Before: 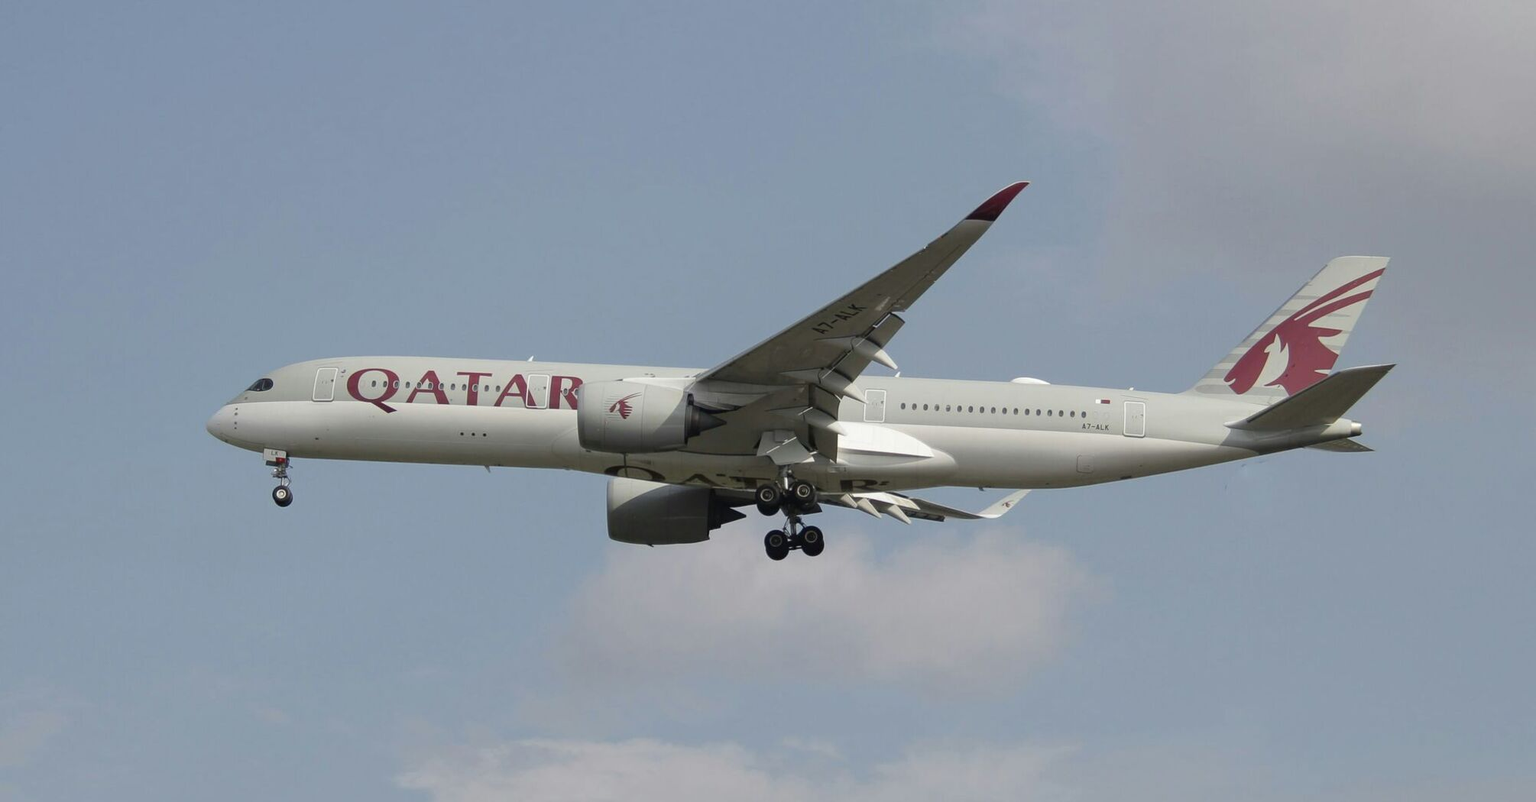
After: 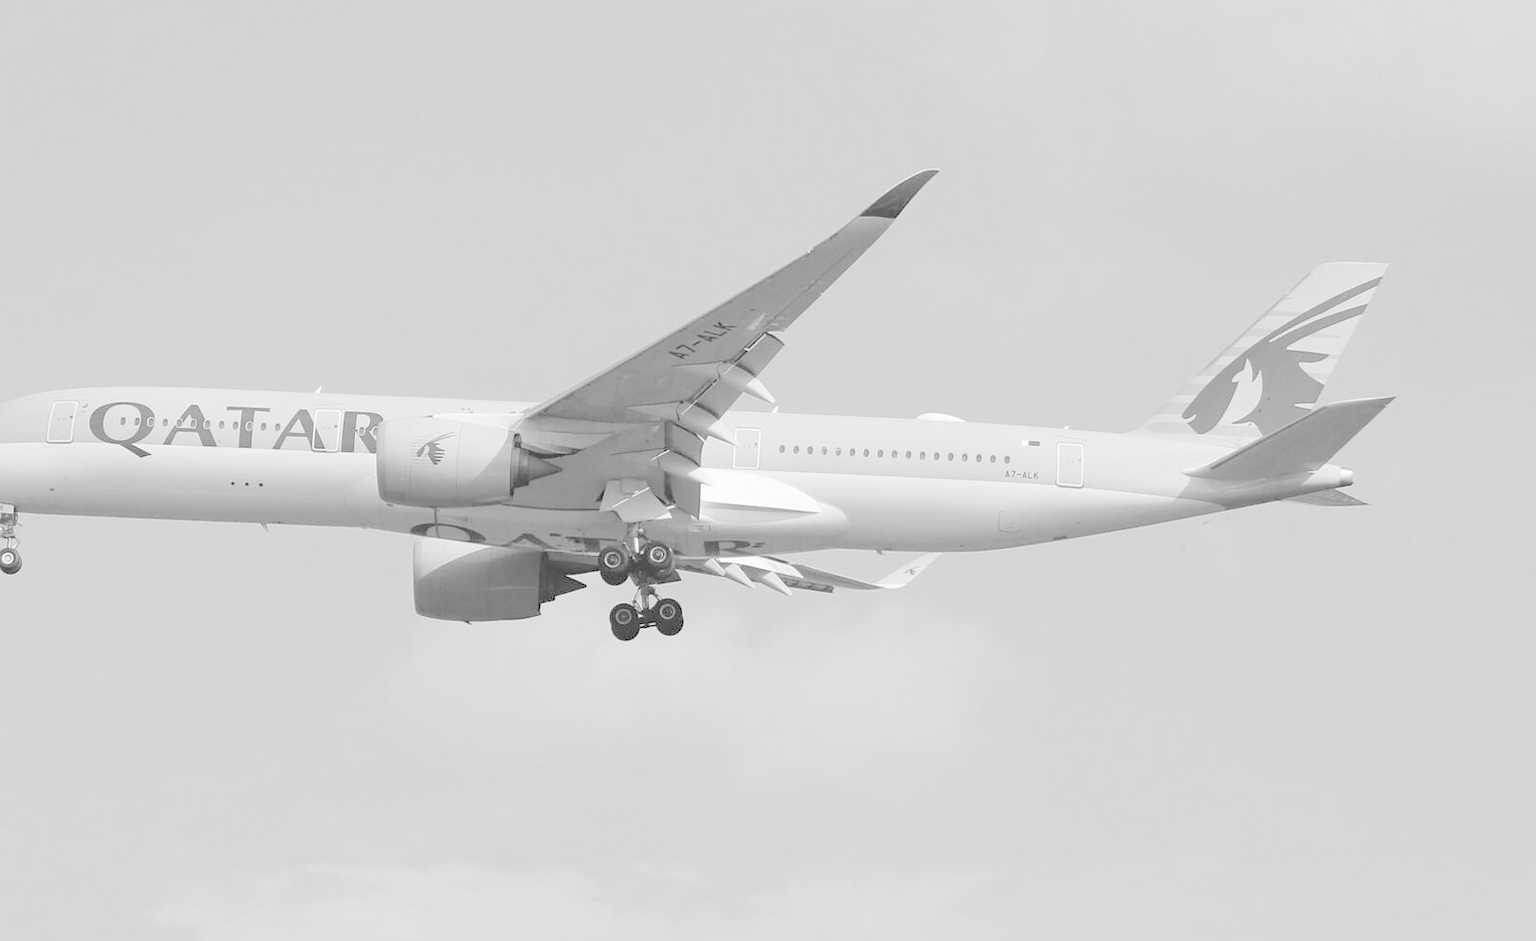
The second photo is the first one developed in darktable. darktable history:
sharpen: radius 1, threshold 1
monochrome: on, module defaults
contrast brightness saturation: brightness 1
crop and rotate: left 17.959%, top 5.771%, right 1.742%
